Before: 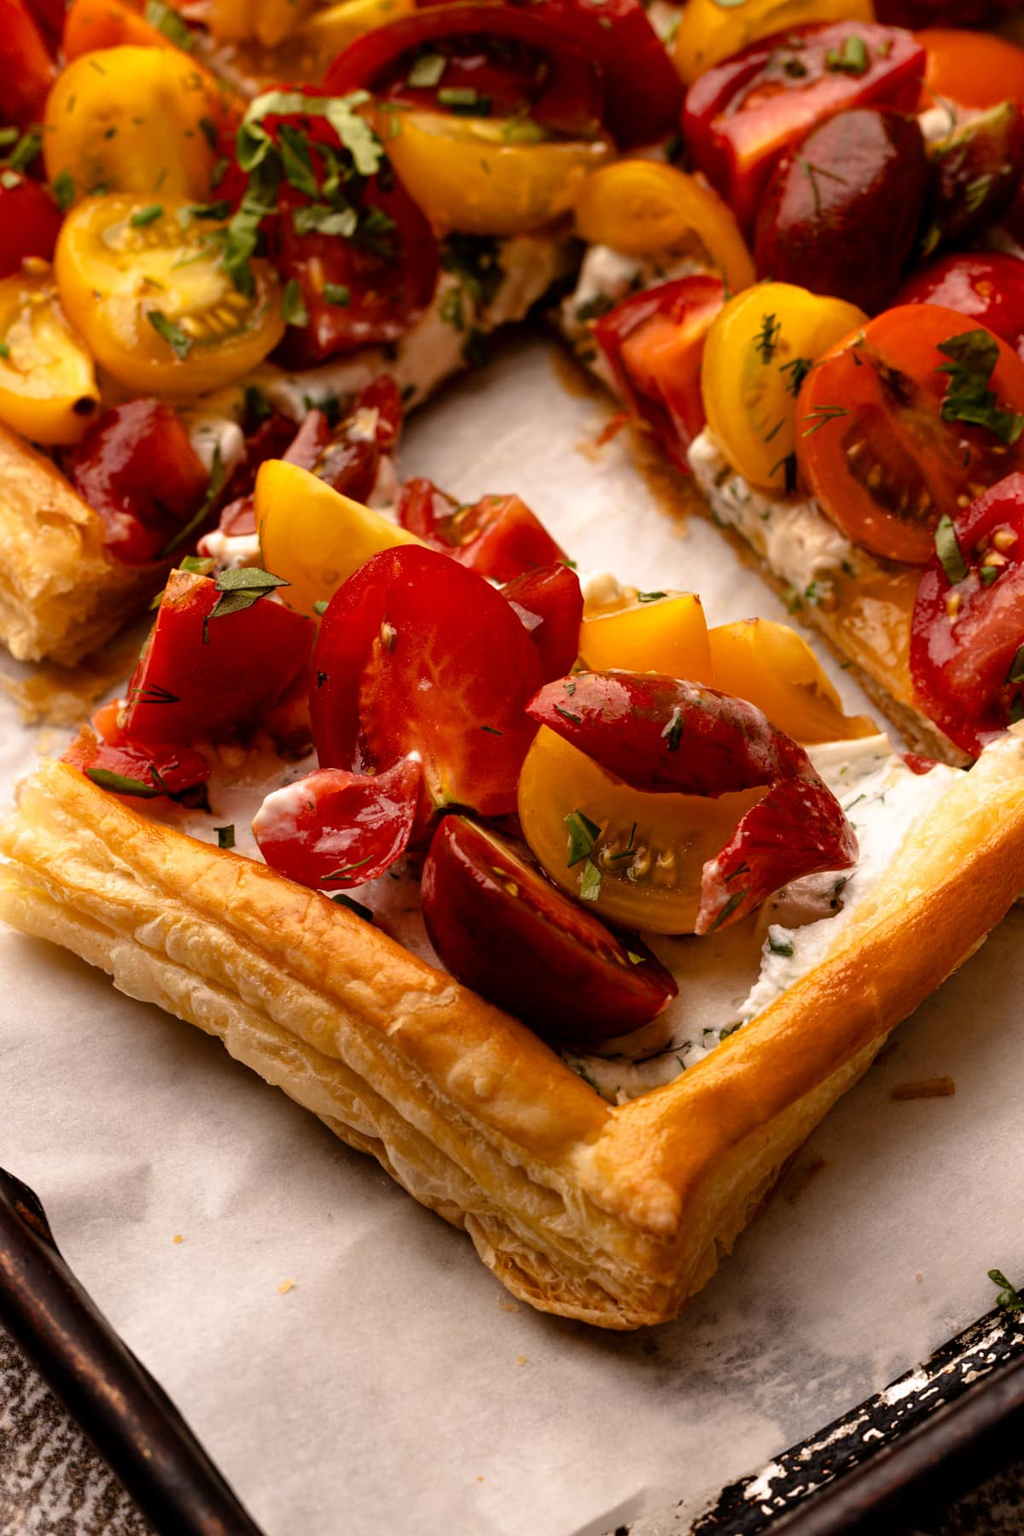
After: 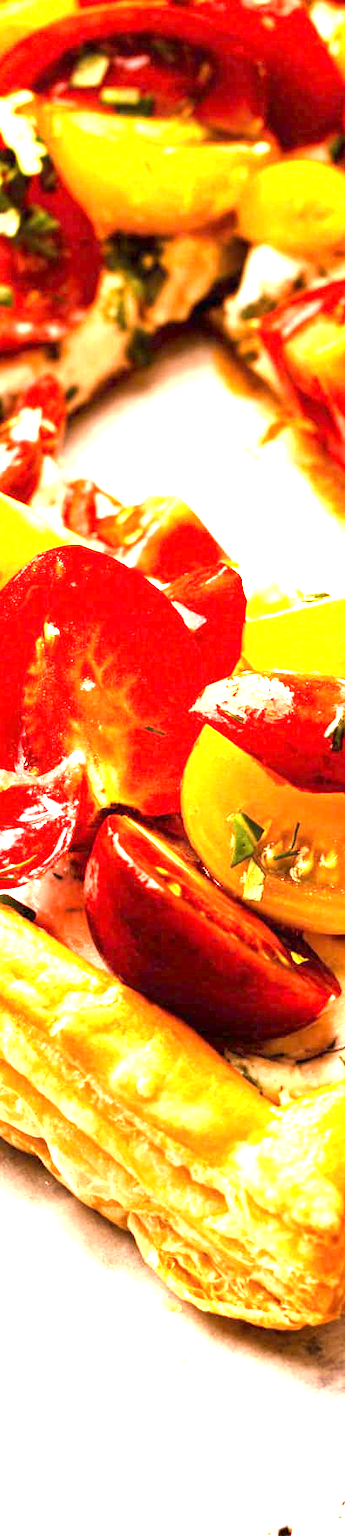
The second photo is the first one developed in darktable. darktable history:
exposure: exposure 2.938 EV, compensate highlight preservation false
crop: left 32.96%, right 33.213%
